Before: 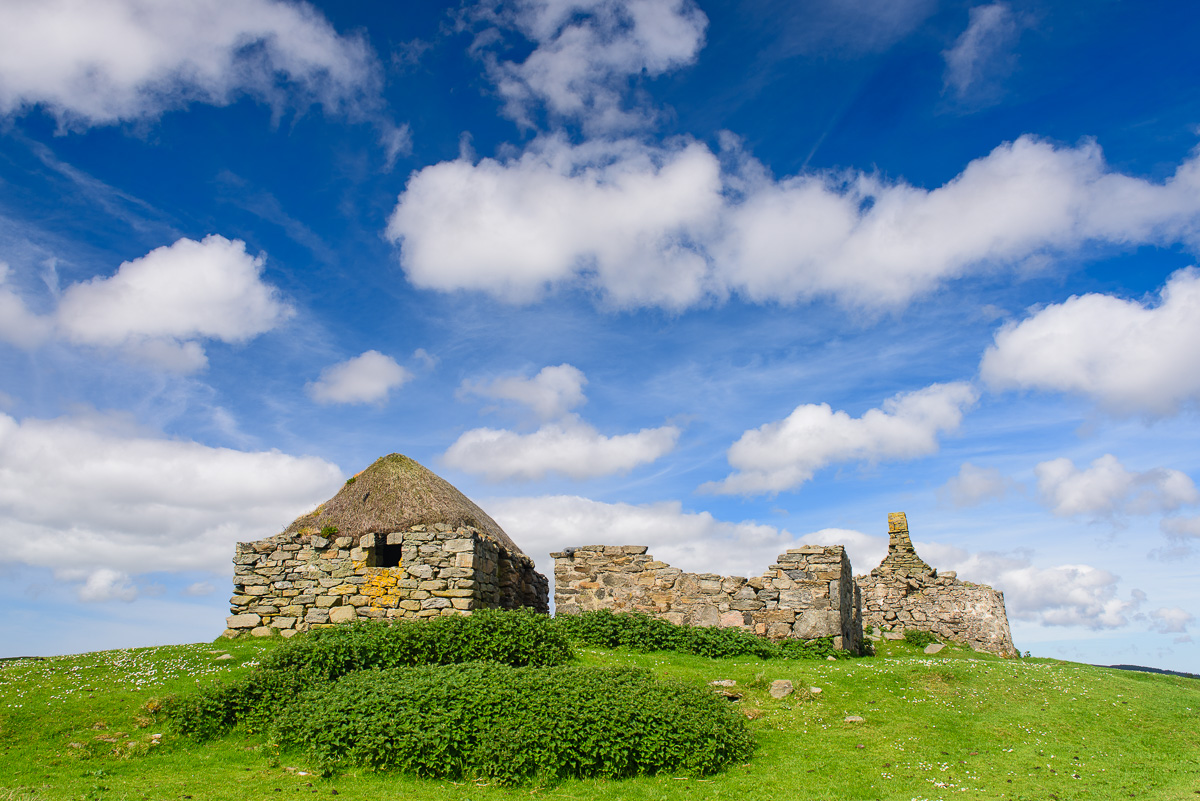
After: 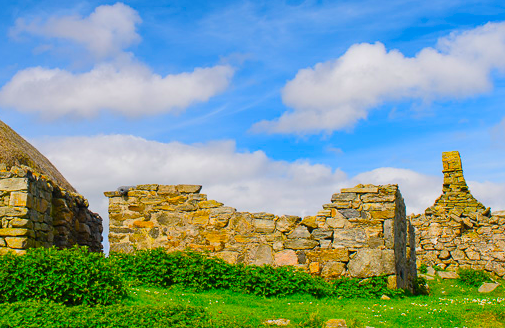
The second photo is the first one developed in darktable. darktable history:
color balance: input saturation 134.34%, contrast -10.04%, contrast fulcrum 19.67%, output saturation 133.51%
crop: left 37.221%, top 45.169%, right 20.63%, bottom 13.777%
